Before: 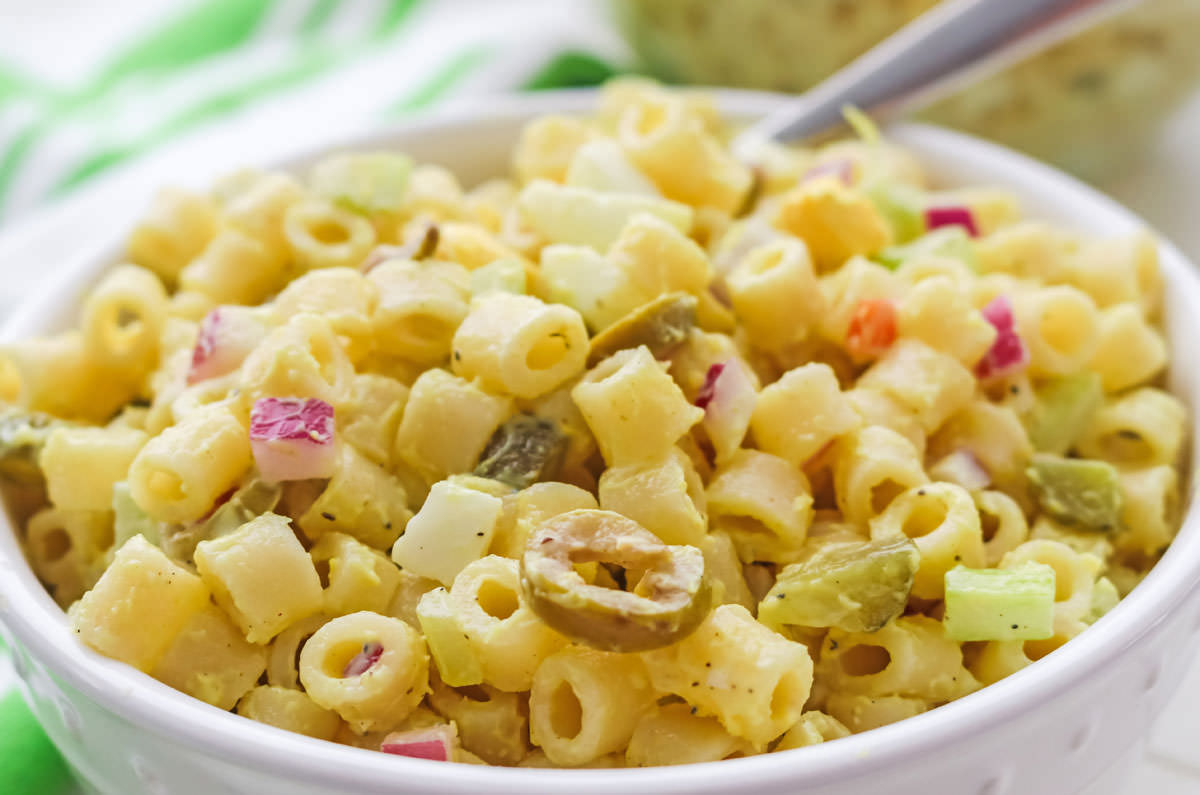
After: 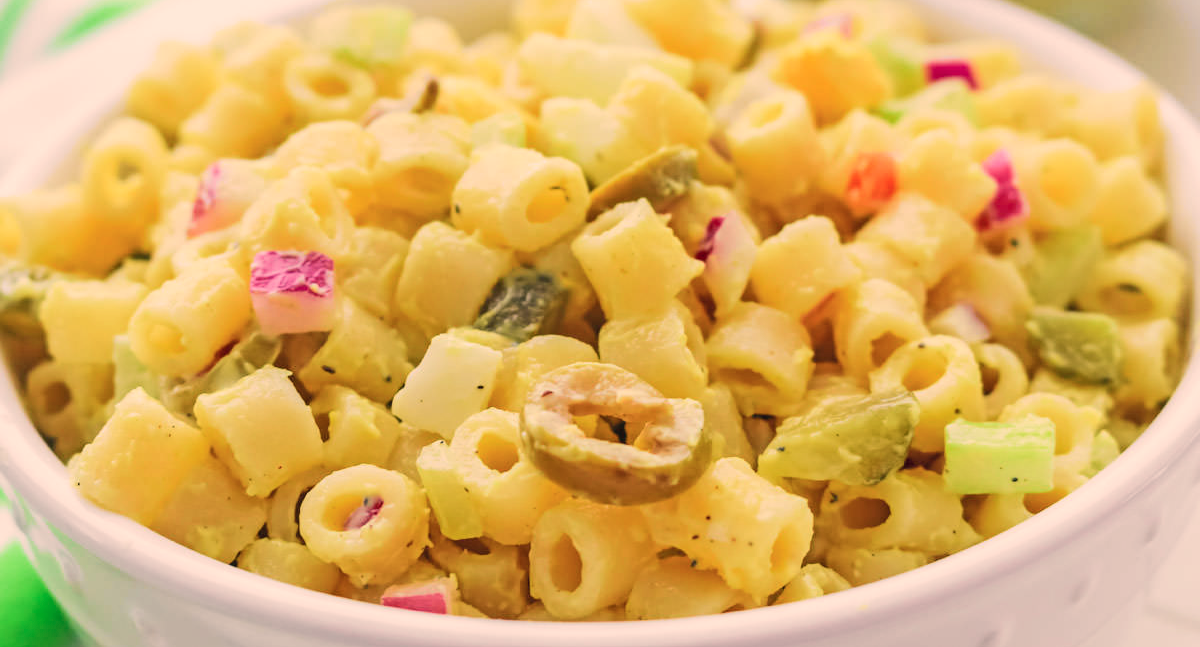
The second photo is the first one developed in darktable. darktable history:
crop and rotate: top 18.506%
tone curve: curves: ch0 [(0, 0.019) (0.066, 0.043) (0.189, 0.182) (0.368, 0.407) (0.501, 0.564) (0.677, 0.729) (0.851, 0.861) (0.997, 0.959)]; ch1 [(0, 0) (0.187, 0.121) (0.388, 0.346) (0.437, 0.409) (0.474, 0.472) (0.499, 0.501) (0.514, 0.515) (0.542, 0.557) (0.645, 0.686) (0.812, 0.856) (1, 1)]; ch2 [(0, 0) (0.246, 0.214) (0.421, 0.427) (0.459, 0.484) (0.5, 0.504) (0.518, 0.523) (0.529, 0.548) (0.56, 0.576) (0.607, 0.63) (0.744, 0.734) (0.867, 0.821) (0.993, 0.889)], color space Lab, independent channels, preserve colors none
color correction: highlights a* 10.37, highlights b* 14, shadows a* -10.05, shadows b* -14.93
